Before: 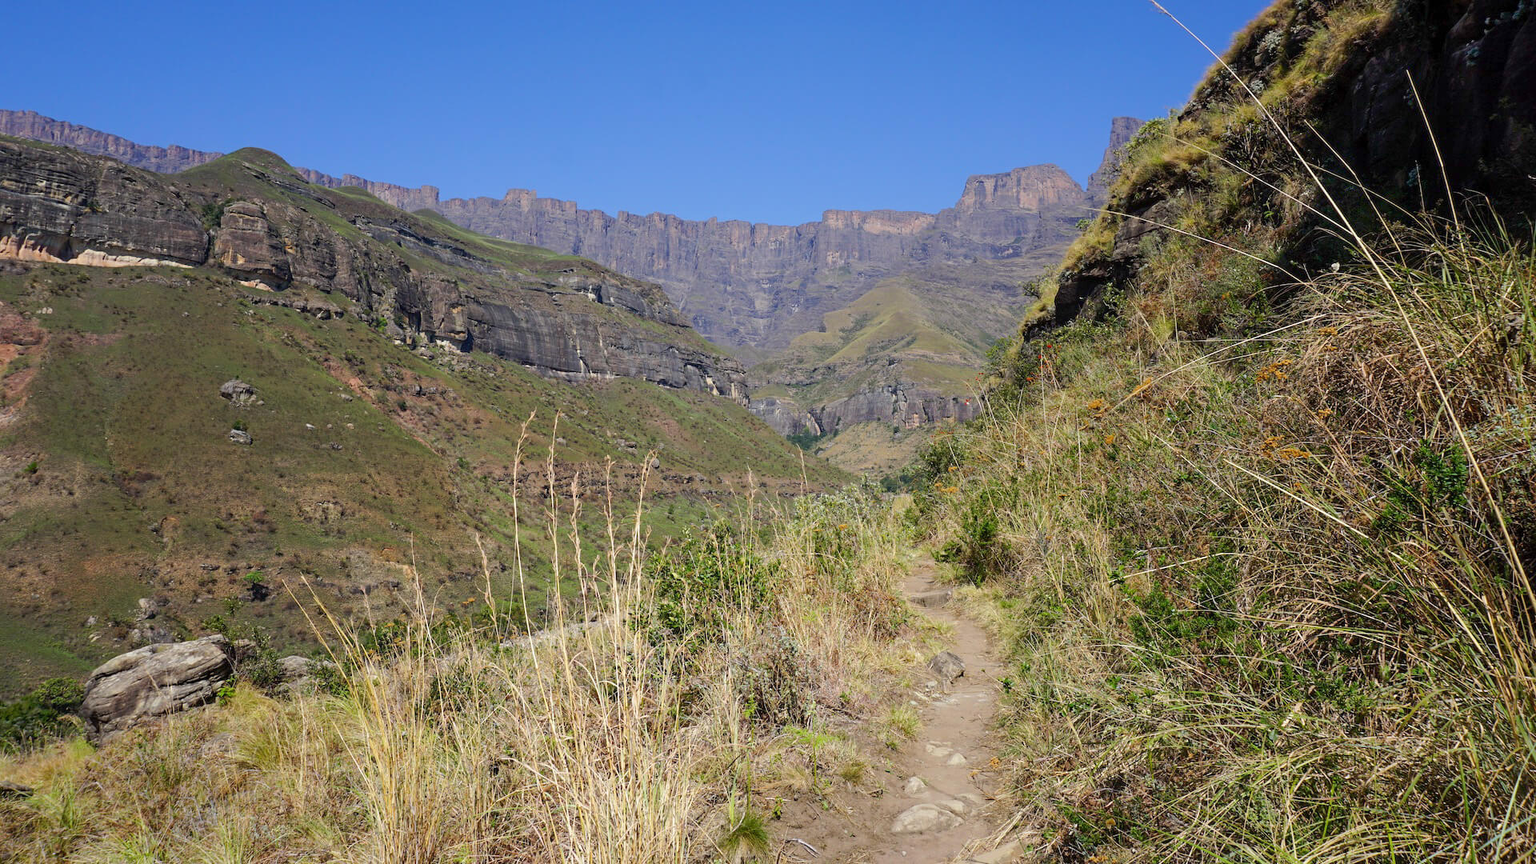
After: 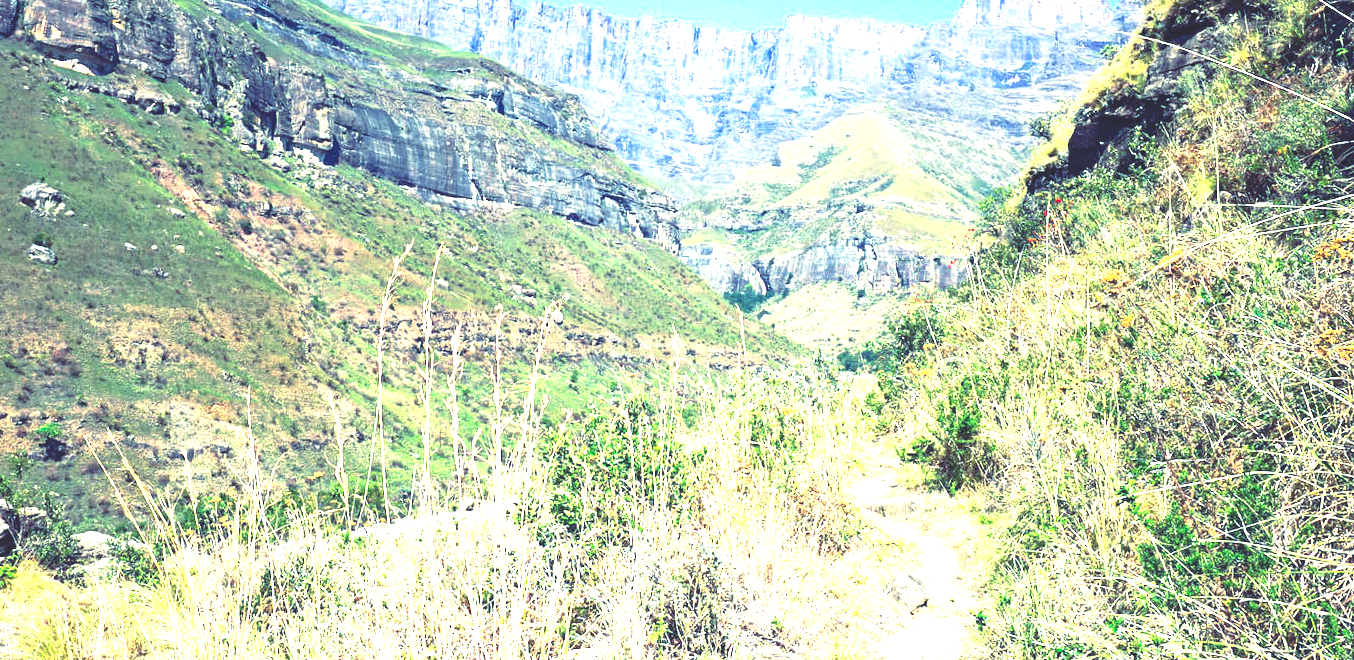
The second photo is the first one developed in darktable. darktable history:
exposure: black level correction 0, exposure 2.088 EV, compensate exposure bias true, compensate highlight preservation false
crop and rotate: angle -3.37°, left 9.79%, top 20.73%, right 12.42%, bottom 11.82%
rgb curve: curves: ch0 [(0, 0.186) (0.314, 0.284) (0.576, 0.466) (0.805, 0.691) (0.936, 0.886)]; ch1 [(0, 0.186) (0.314, 0.284) (0.581, 0.534) (0.771, 0.746) (0.936, 0.958)]; ch2 [(0, 0.216) (0.275, 0.39) (1, 1)], mode RGB, independent channels, compensate middle gray true, preserve colors none
contrast brightness saturation: contrast 0.03, brightness -0.04
